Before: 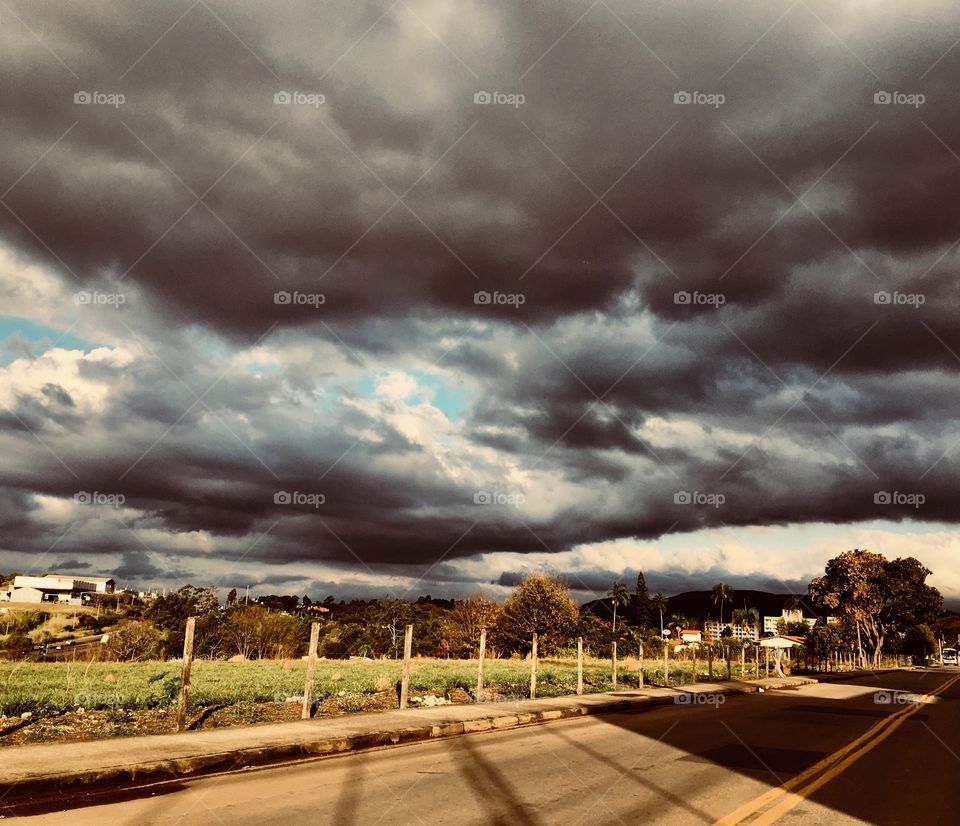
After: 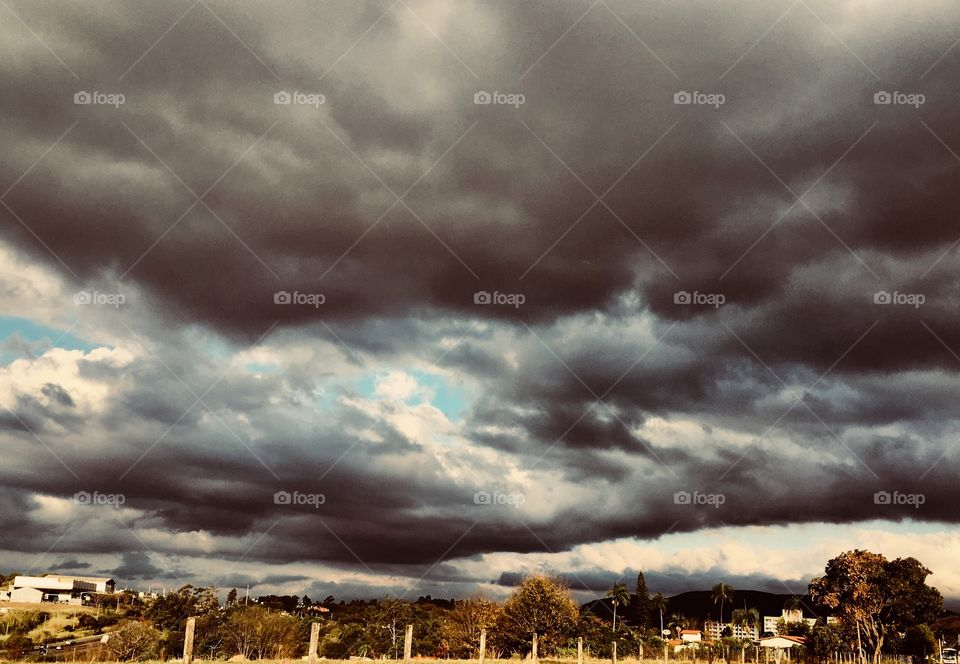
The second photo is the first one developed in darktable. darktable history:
crop: bottom 19.555%
